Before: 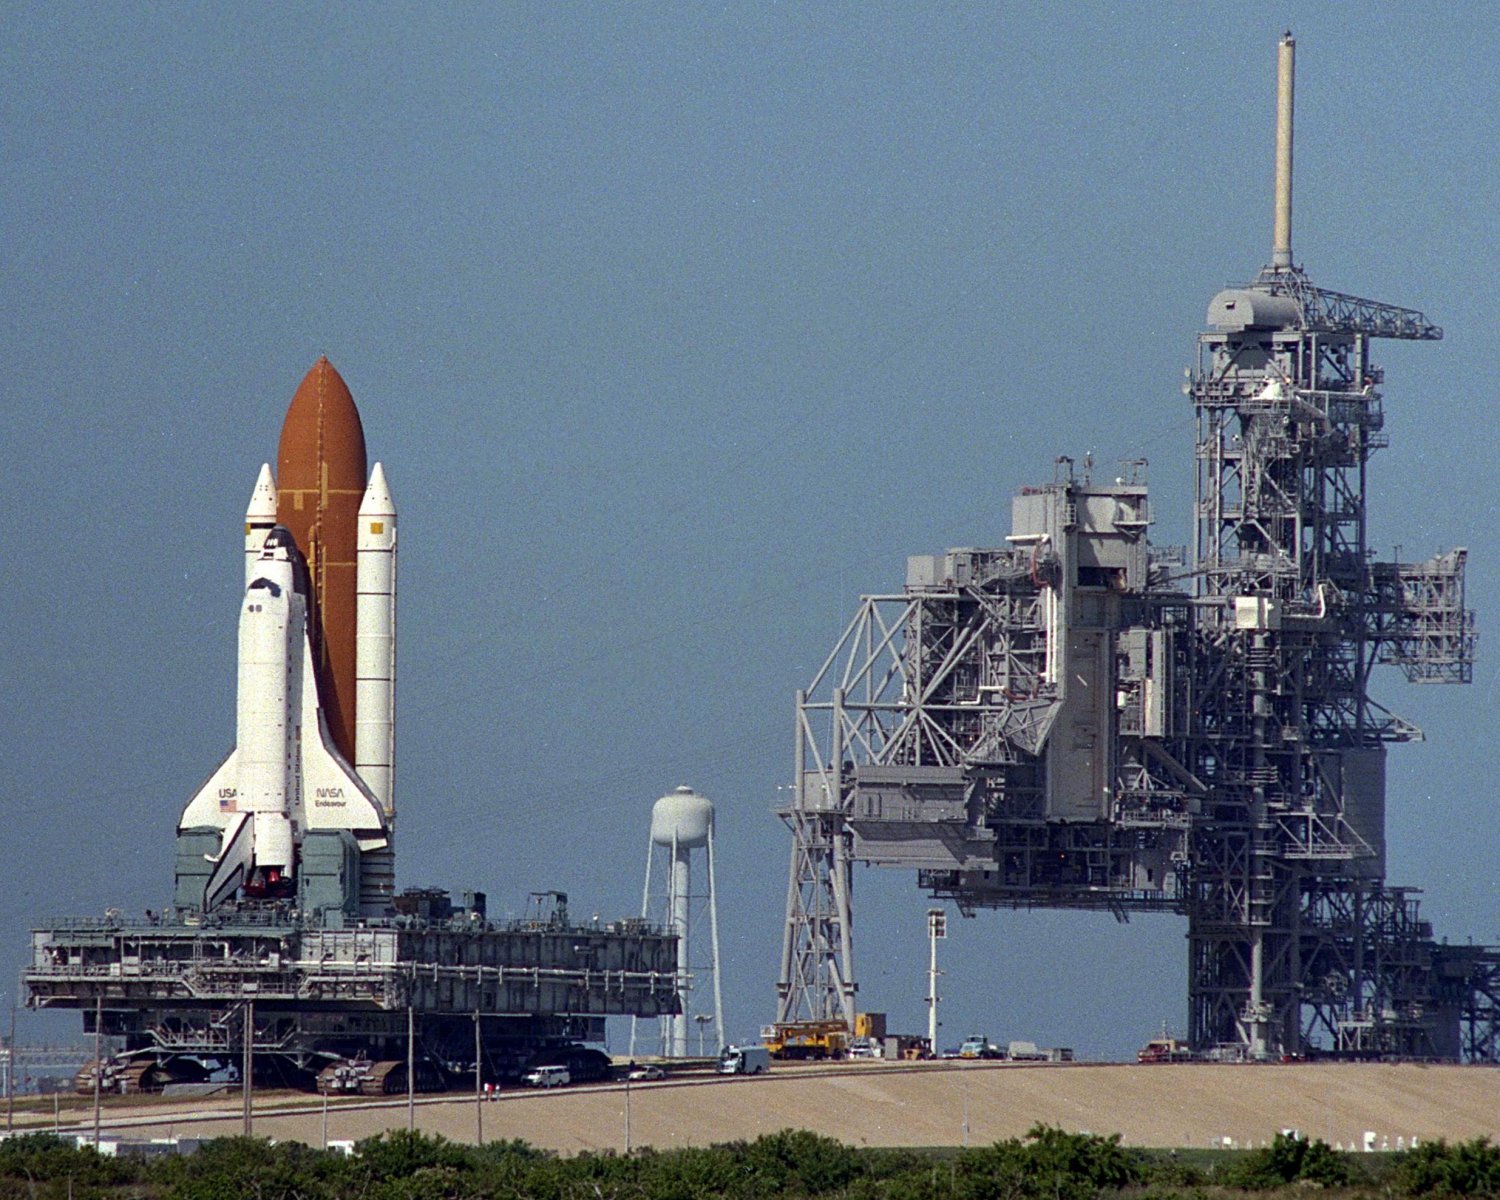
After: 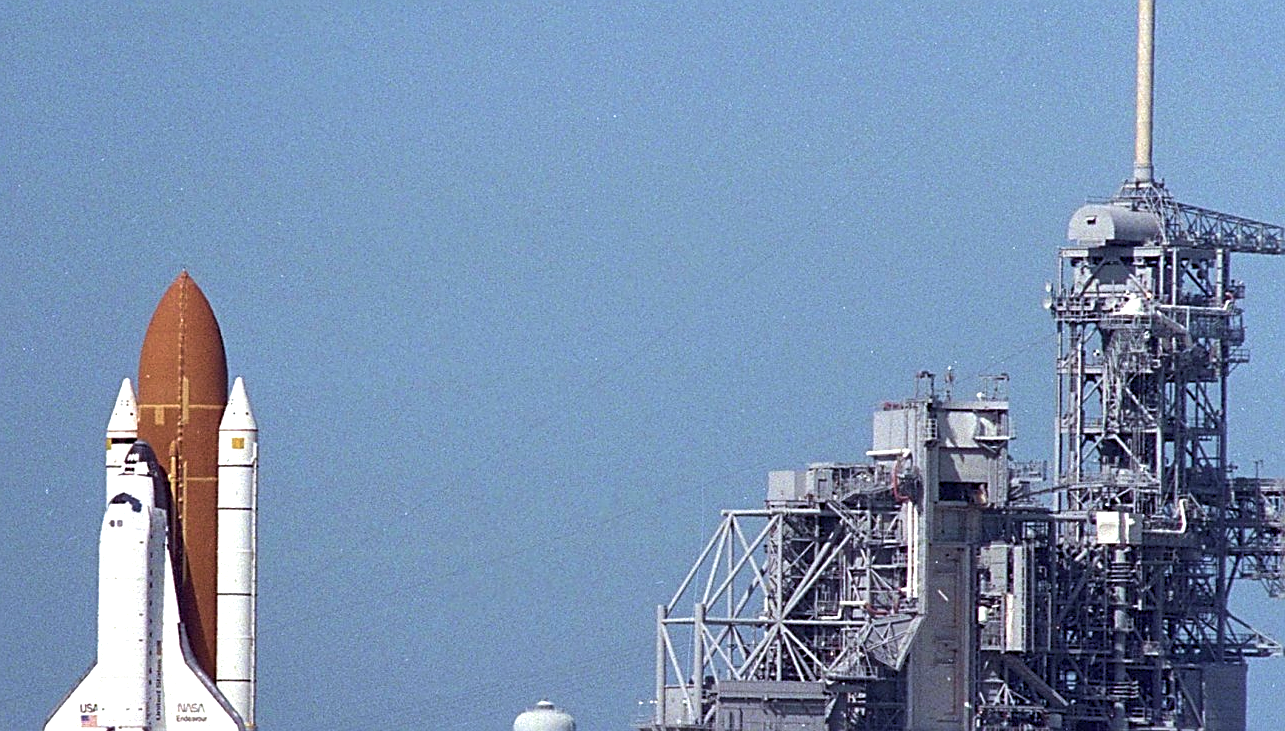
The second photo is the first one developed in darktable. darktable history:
exposure: black level correction 0.001, exposure 0.499 EV, compensate exposure bias true, compensate highlight preservation false
crop and rotate: left 9.315%, top 7.141%, right 5.012%, bottom 31.883%
contrast brightness saturation: saturation -0.172
levels: levels [0, 0.492, 0.984]
color calibration: illuminant as shot in camera, x 0.358, y 0.373, temperature 4628.91 K
sharpen: radius 1.963
velvia: on, module defaults
